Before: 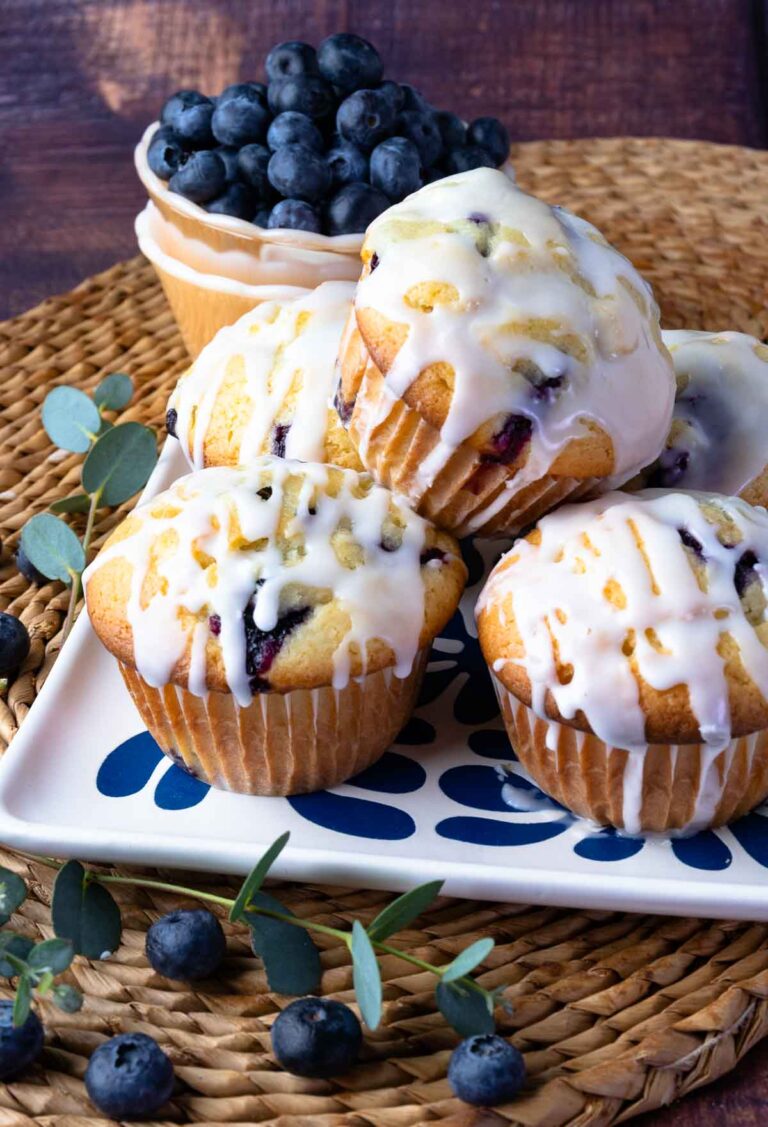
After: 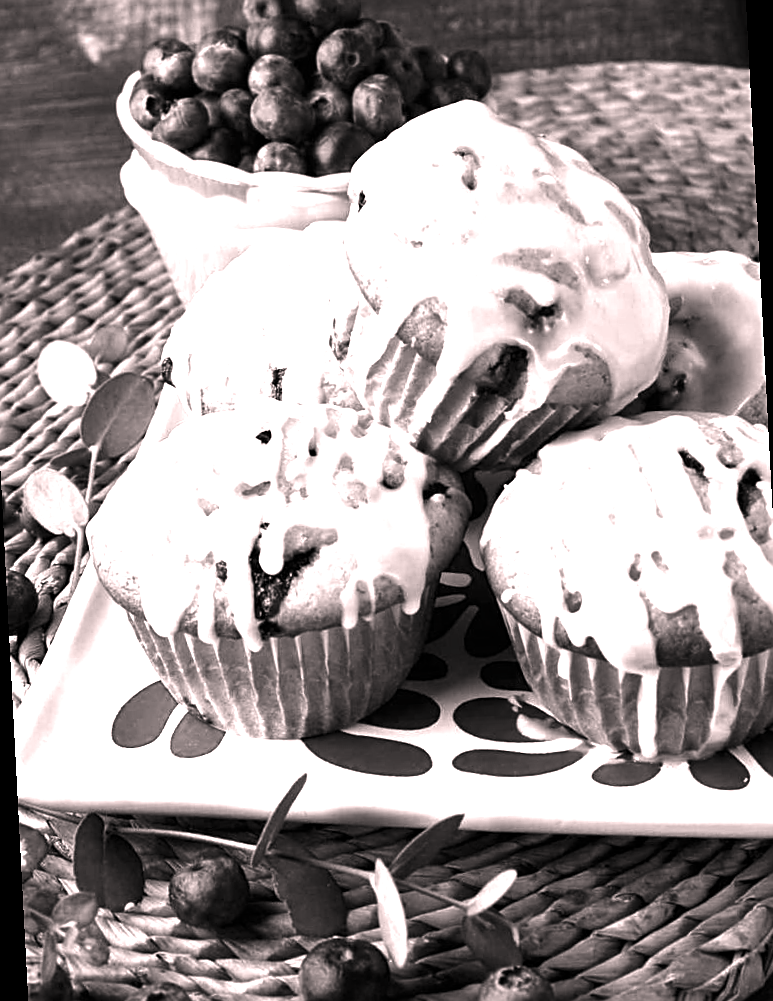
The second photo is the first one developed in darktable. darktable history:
exposure: black level correction 0, exposure 1.45 EV, compensate exposure bias true, compensate highlight preservation false
color correction: highlights a* 7.34, highlights b* 4.37
color calibration: output gray [0.18, 0.41, 0.41, 0], gray › normalize channels true, illuminant same as pipeline (D50), adaptation XYZ, x 0.346, y 0.359, gamut compression 0
contrast brightness saturation: brightness -0.2, saturation 0.08
velvia: on, module defaults
rotate and perspective: rotation -3°, crop left 0.031, crop right 0.968, crop top 0.07, crop bottom 0.93
sharpen: on, module defaults
color contrast: blue-yellow contrast 0.62
